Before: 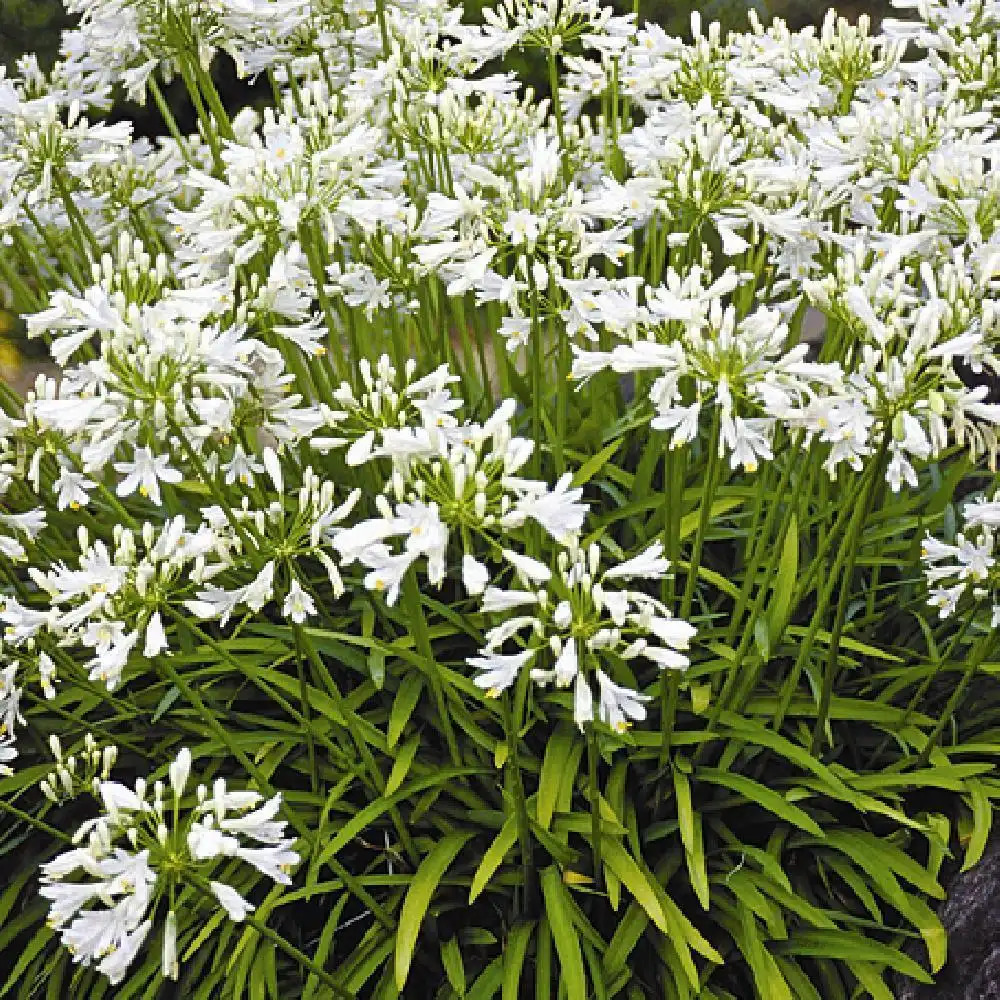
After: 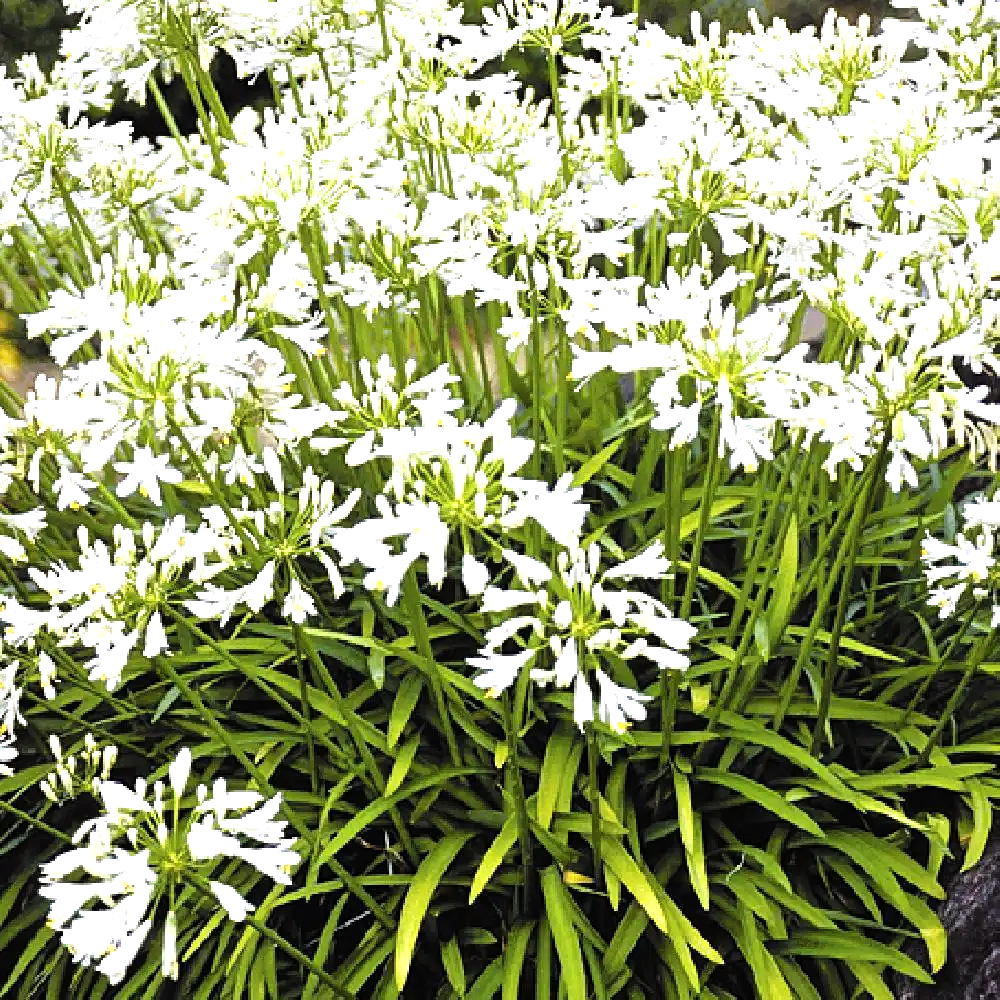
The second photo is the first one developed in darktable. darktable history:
tone equalizer: -8 EV -1.05 EV, -7 EV -0.981 EV, -6 EV -0.848 EV, -5 EV -0.604 EV, -3 EV 0.554 EV, -2 EV 0.873 EV, -1 EV 1 EV, +0 EV 1.07 EV
